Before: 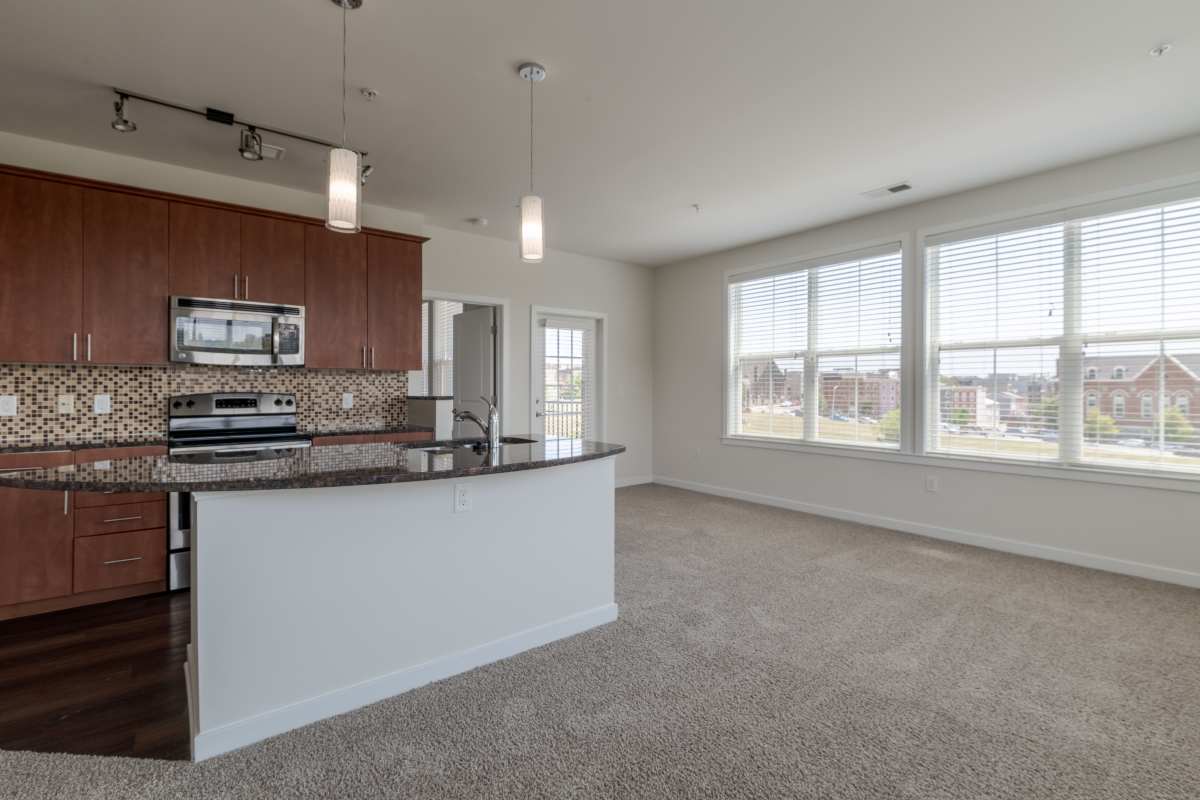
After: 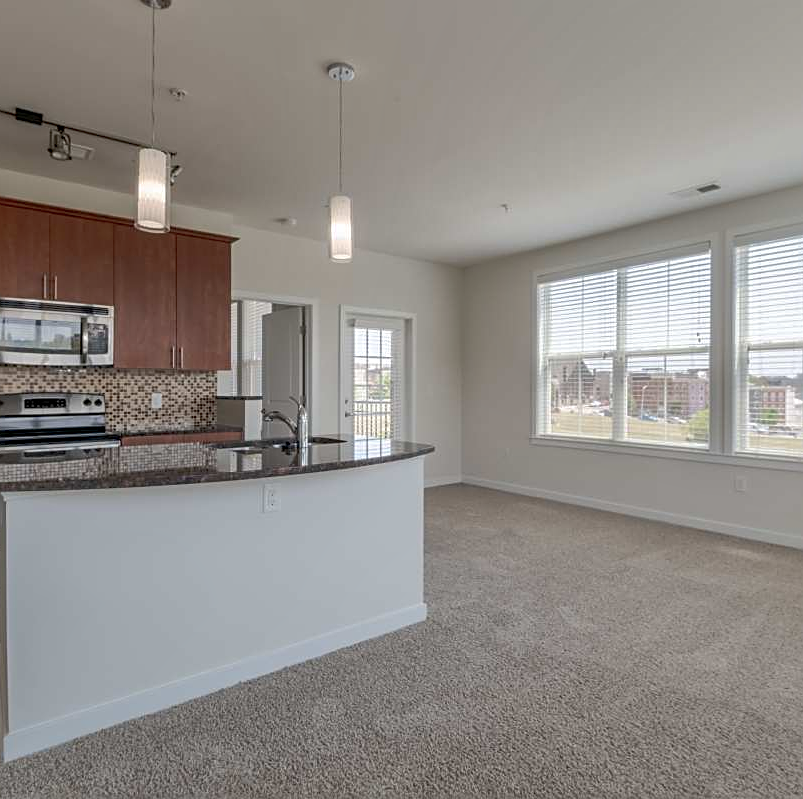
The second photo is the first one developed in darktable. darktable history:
sharpen: on, module defaults
shadows and highlights: on, module defaults
crop and rotate: left 15.937%, right 17.077%
